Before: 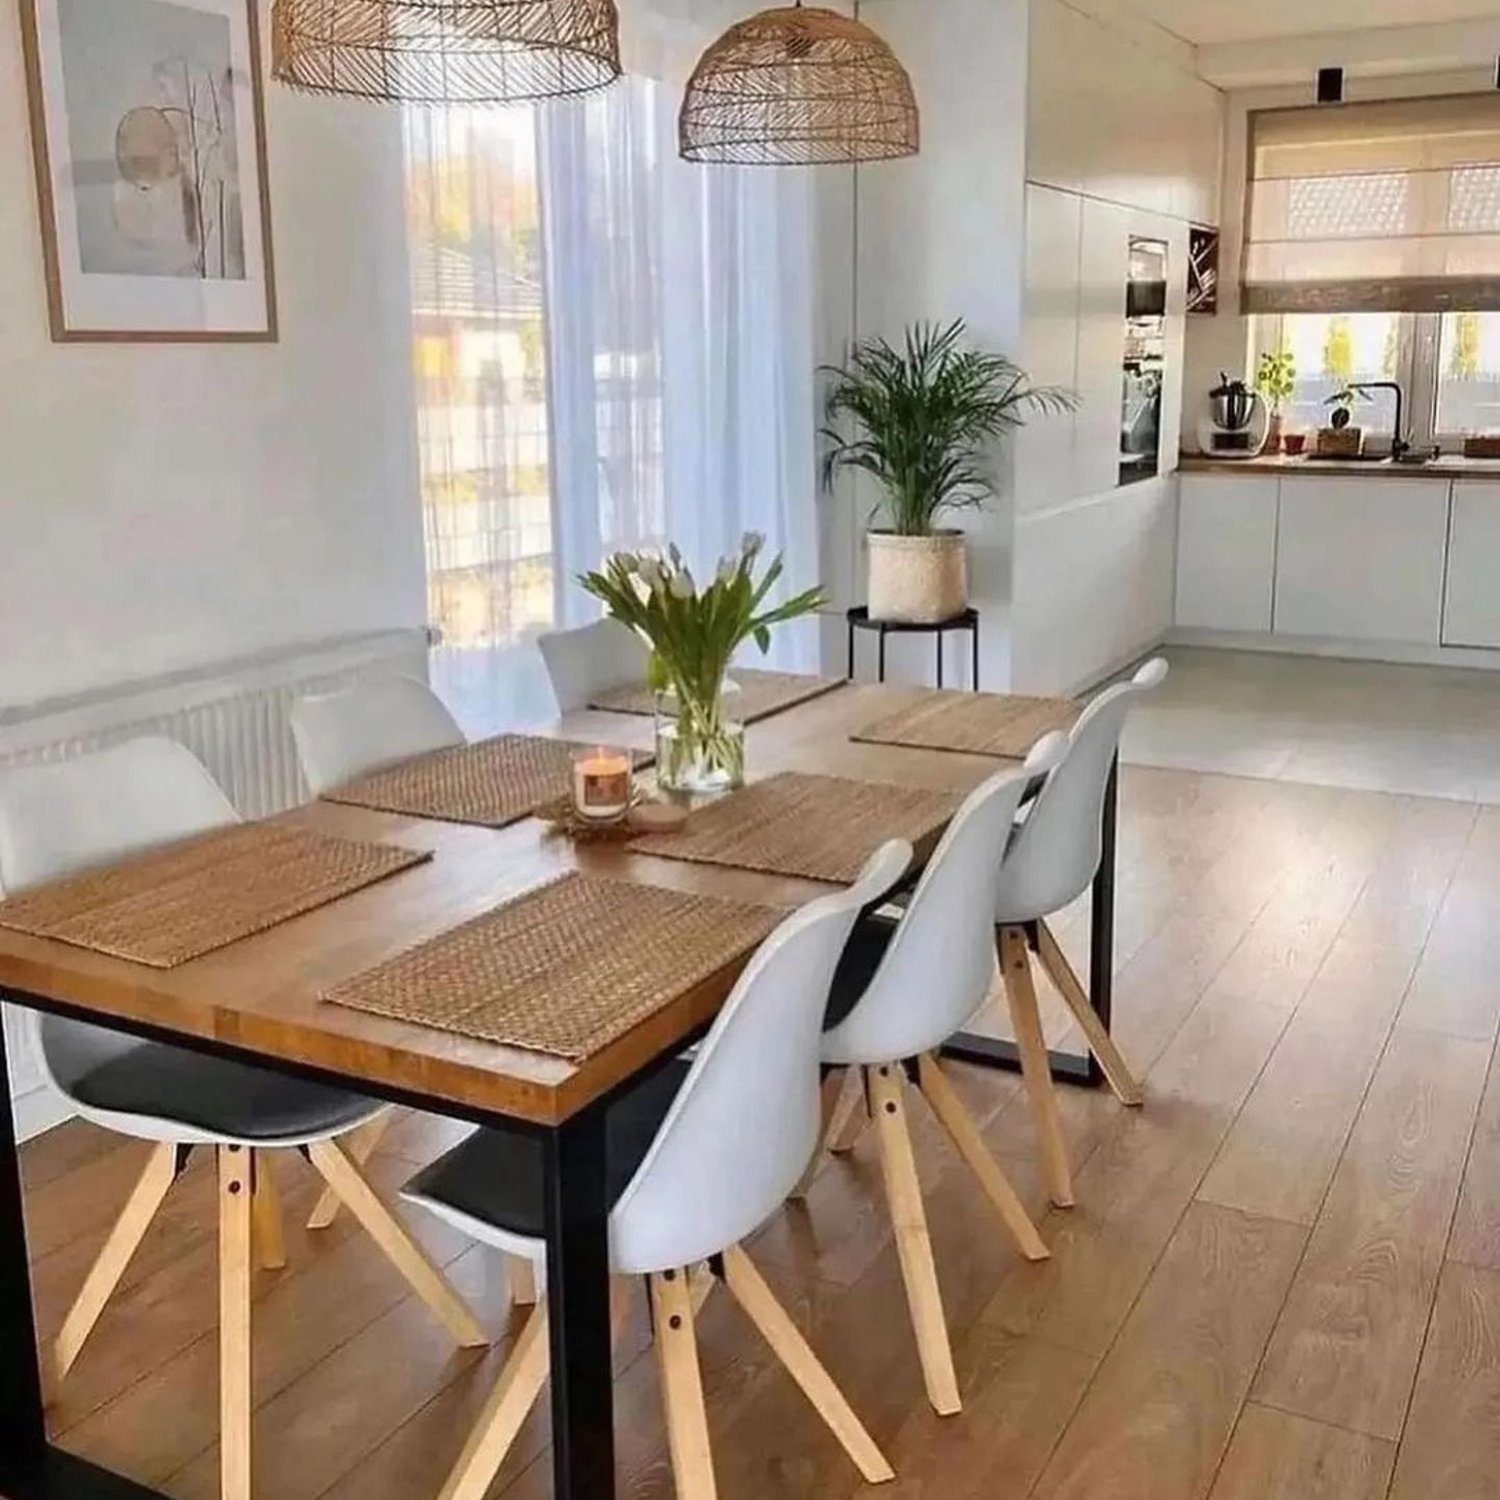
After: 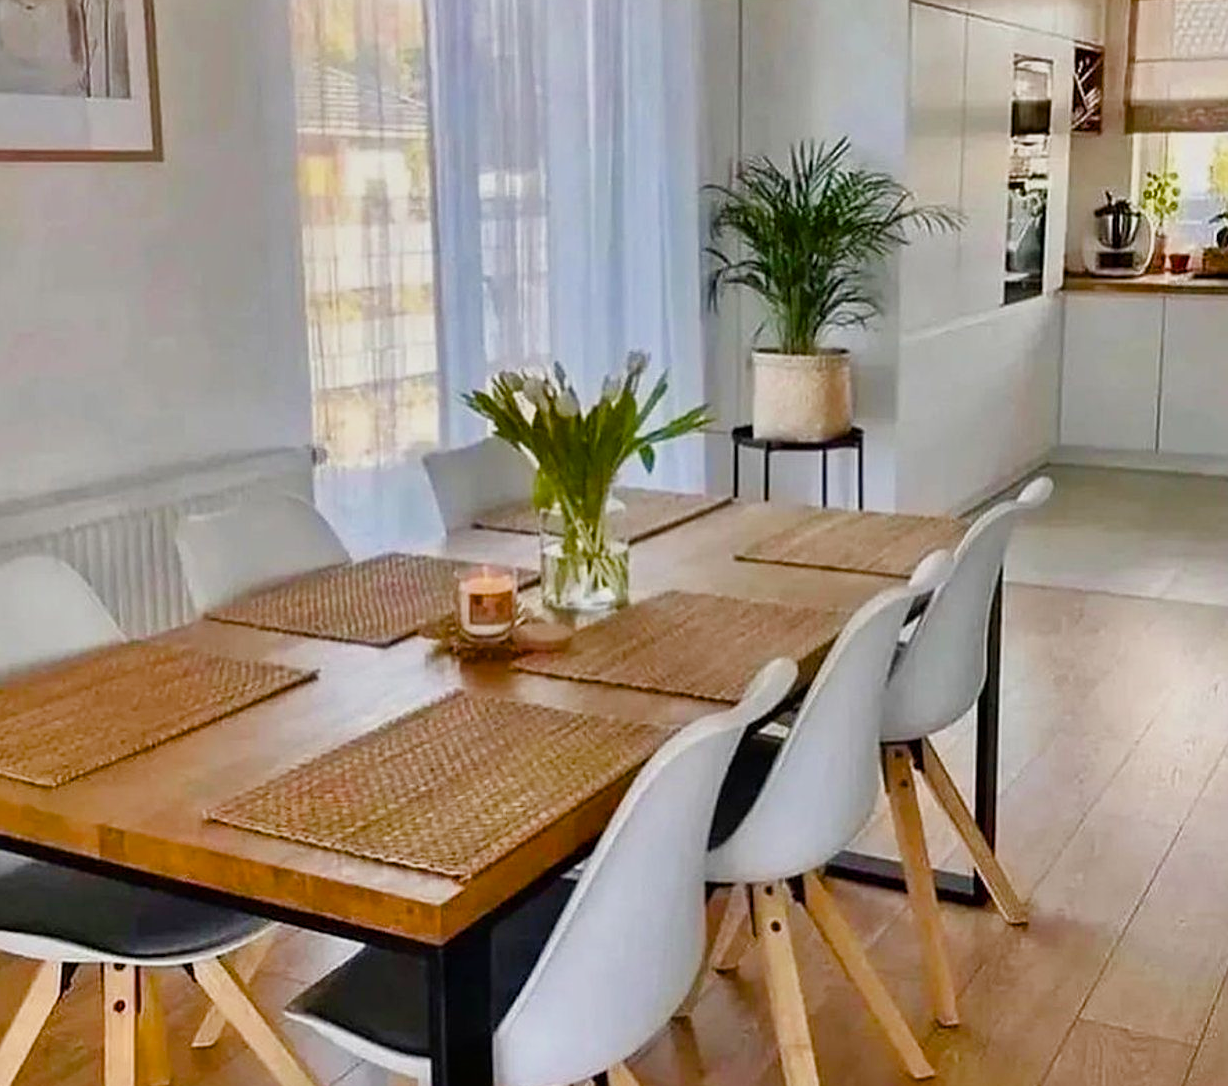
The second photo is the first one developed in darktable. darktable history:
color balance rgb: perceptual saturation grading › global saturation 0.837%, perceptual saturation grading › highlights -34.564%, perceptual saturation grading › mid-tones 15.03%, perceptual saturation grading › shadows 48.039%, global vibrance 40.185%
shadows and highlights: low approximation 0.01, soften with gaussian
crop: left 7.728%, top 12.128%, right 10.343%, bottom 15.459%
sharpen: amount 0.207
filmic rgb: black relative exposure -11.36 EV, white relative exposure 3.26 EV, hardness 6.71
